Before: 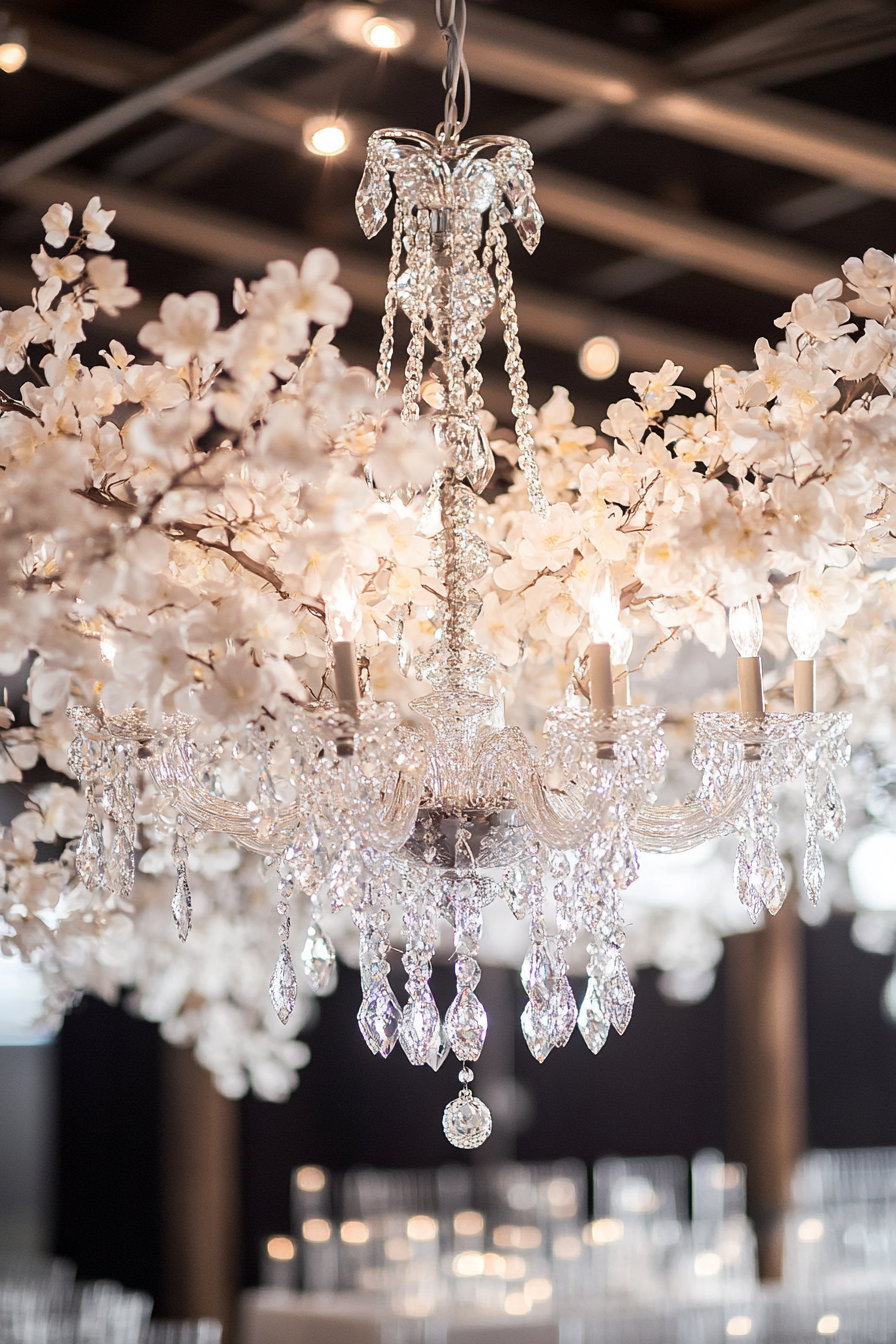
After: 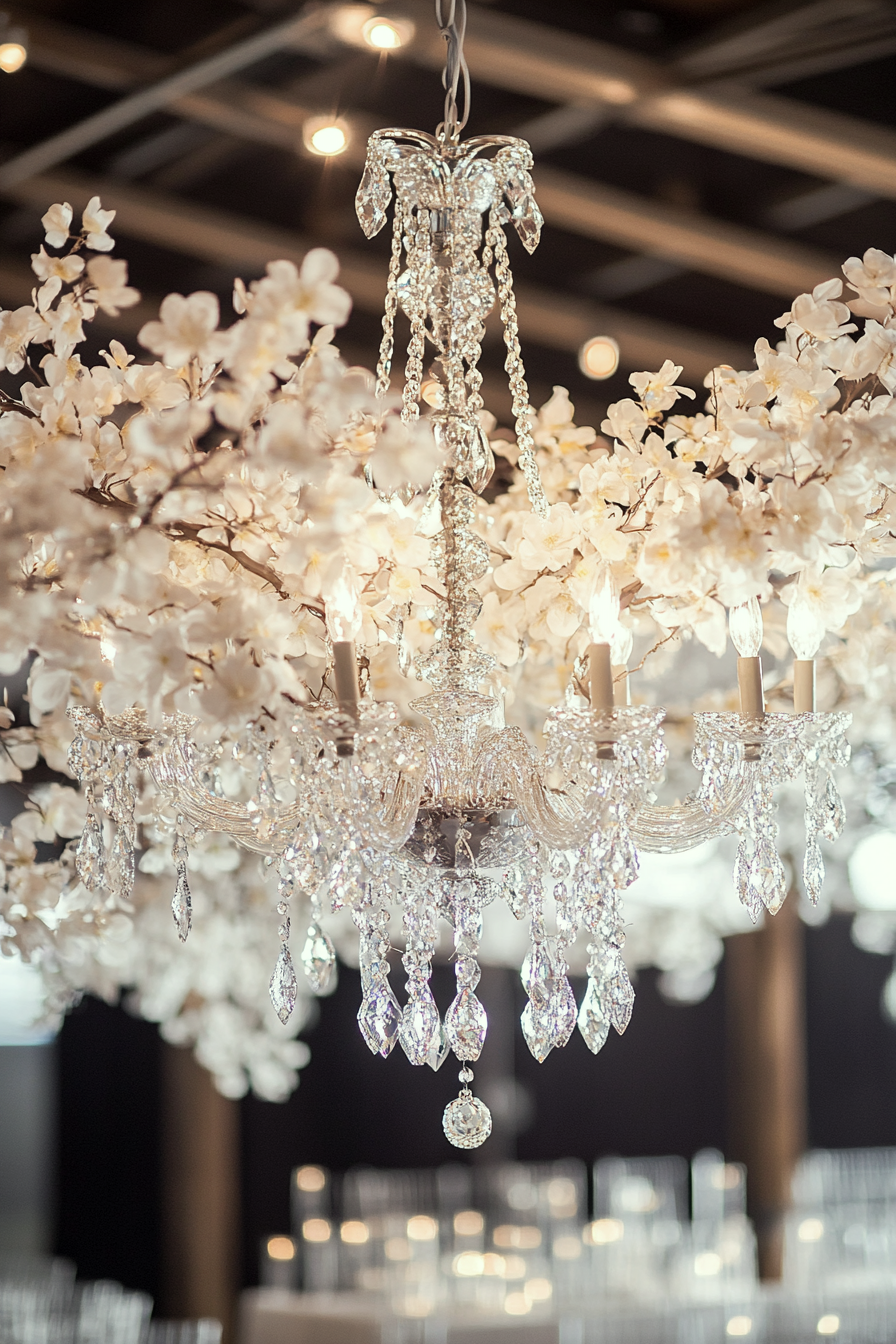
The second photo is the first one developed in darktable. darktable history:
color correction: highlights a* -4.64, highlights b* 5.06, saturation 0.961
shadows and highlights: shadows 25.45, highlights -24.24, highlights color adjustment 0.838%
